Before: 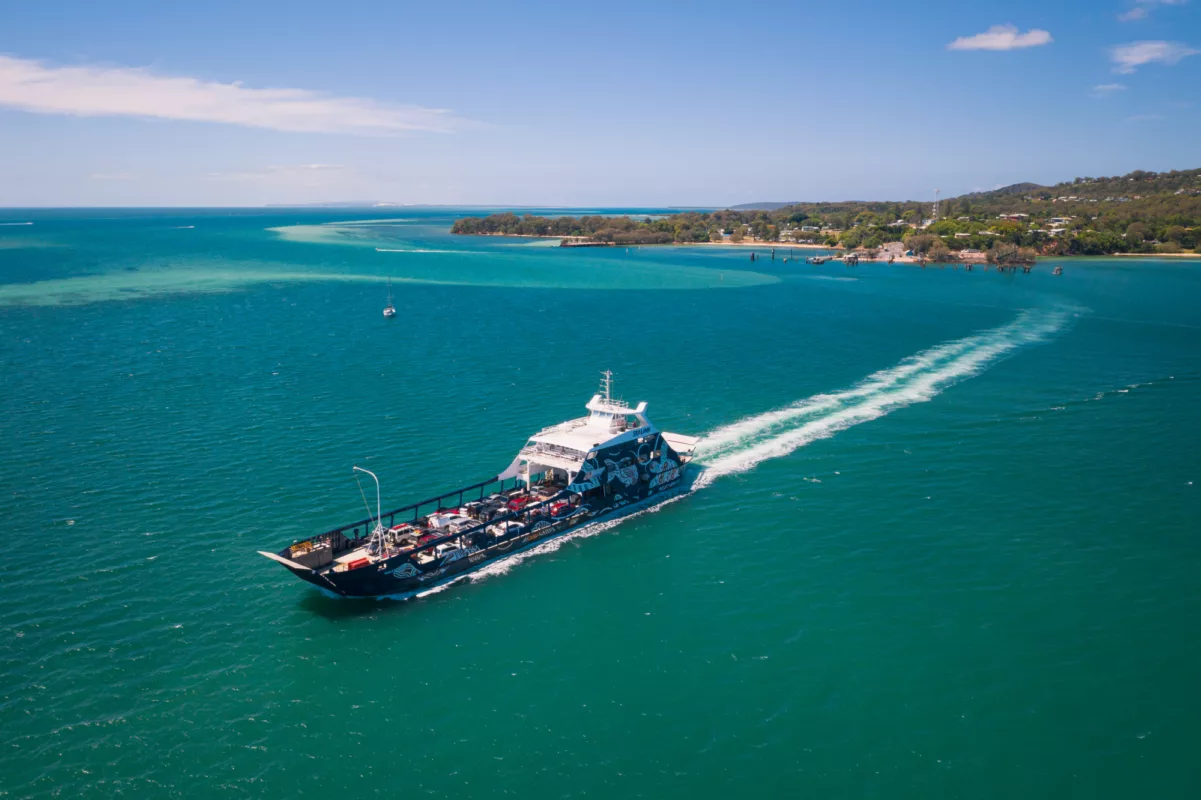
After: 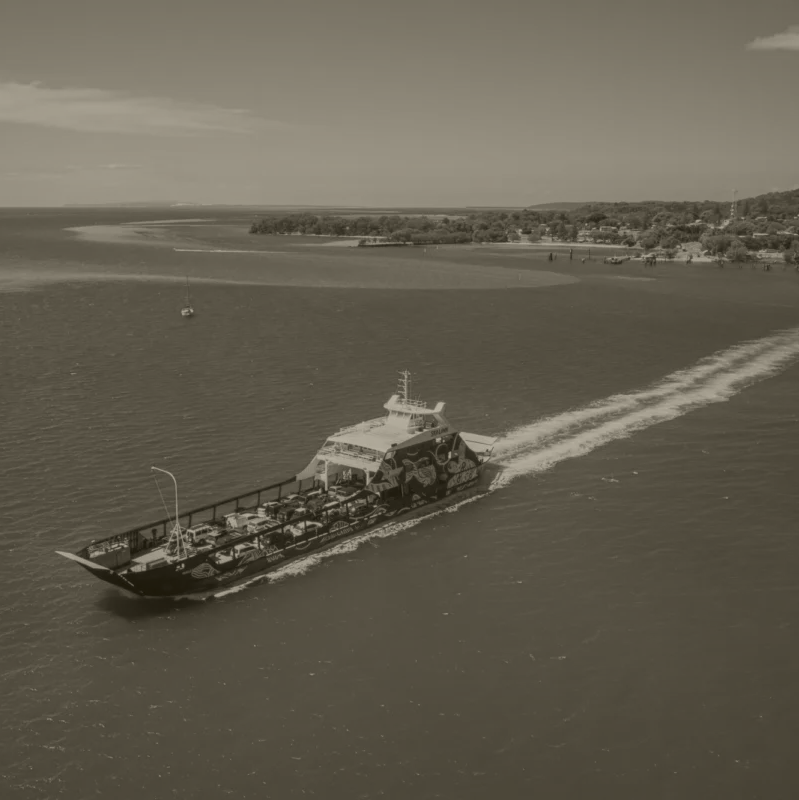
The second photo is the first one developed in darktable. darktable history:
local contrast: detail 130%
crop: left 16.899%, right 16.556%
colorize: hue 41.44°, saturation 22%, source mix 60%, lightness 10.61%
